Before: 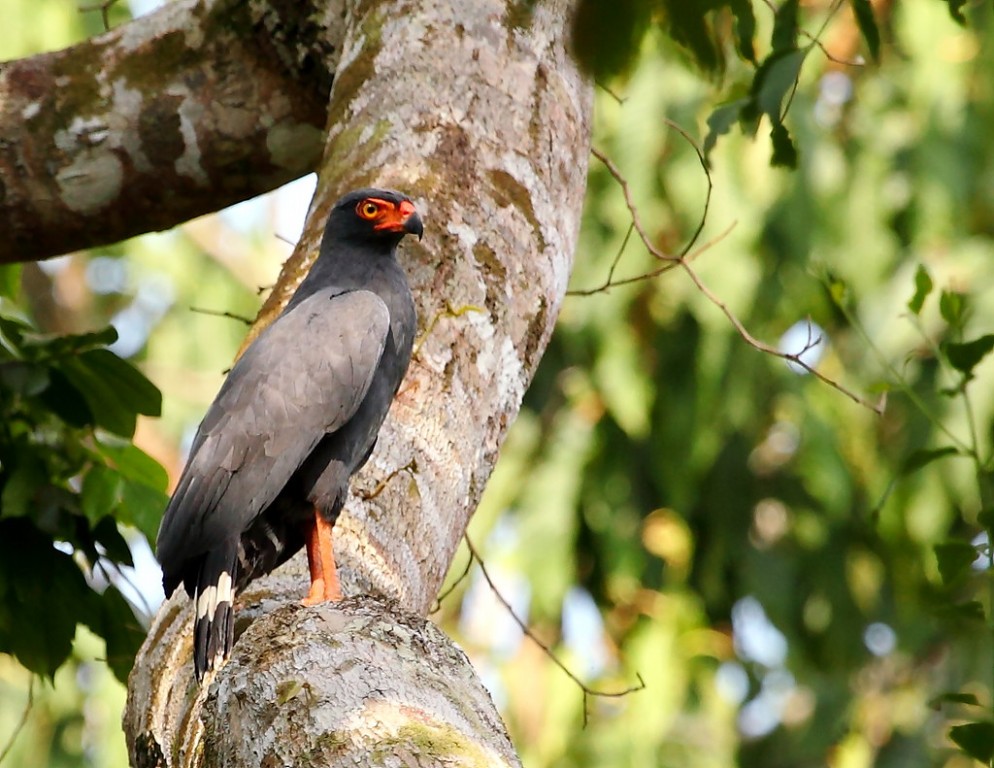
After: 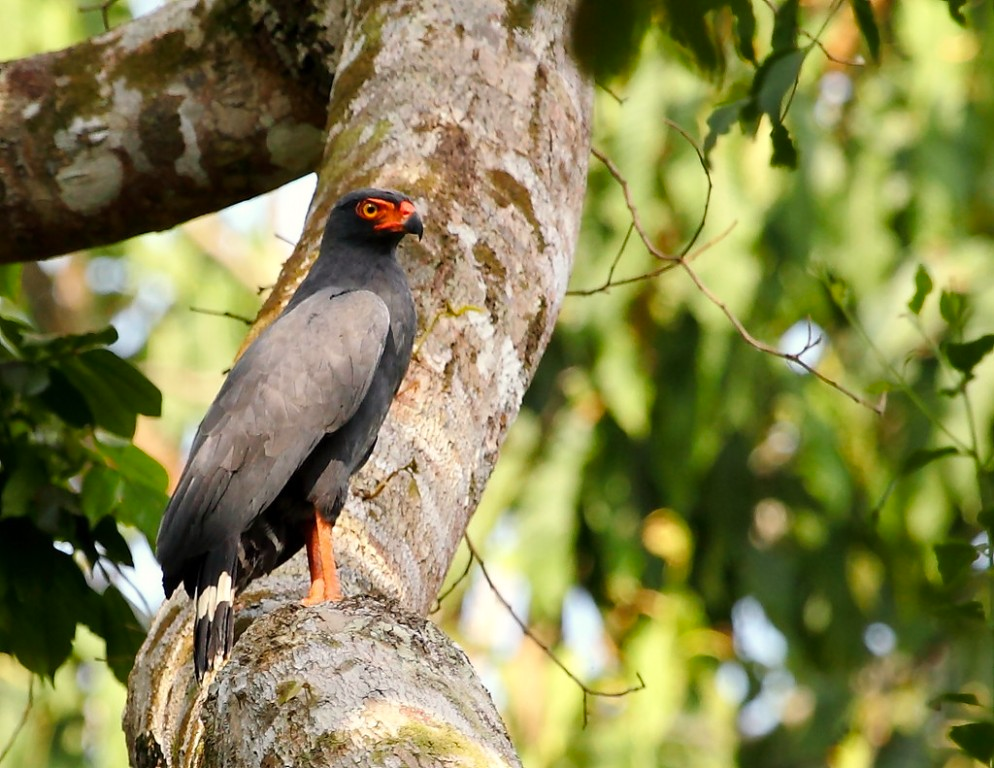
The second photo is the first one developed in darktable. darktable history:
color correction: highlights b* 2.99
color balance rgb: perceptual saturation grading › global saturation -0.09%, perceptual saturation grading › mid-tones 11.519%, global vibrance 9.465%
